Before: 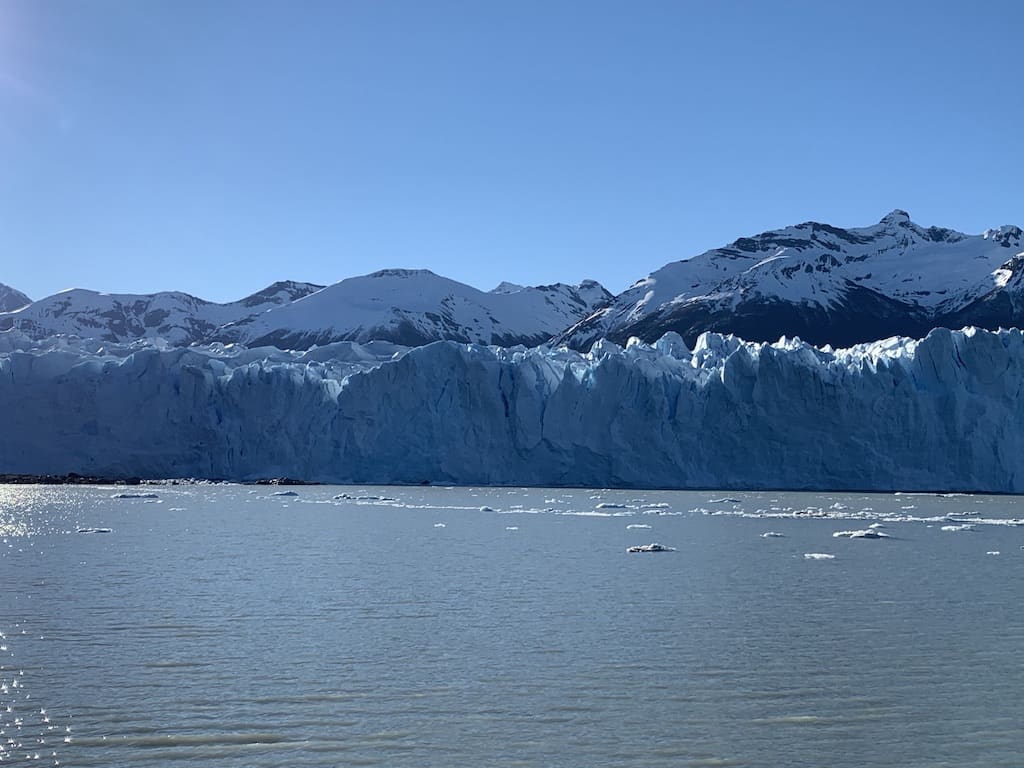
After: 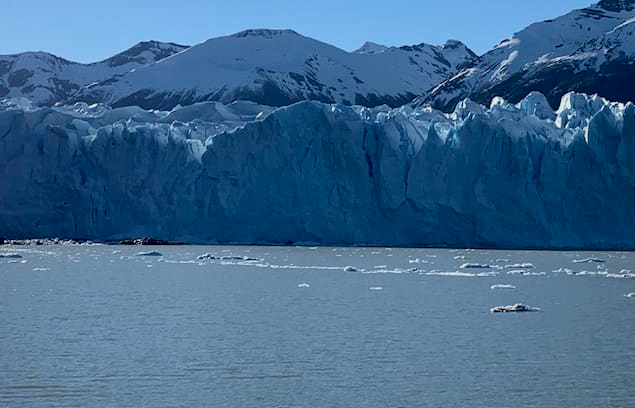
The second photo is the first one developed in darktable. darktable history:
crop: left 13.312%, top 31.28%, right 24.627%, bottom 15.582%
exposure: black level correction 0.006, exposure -0.226 EV, compensate highlight preservation false
